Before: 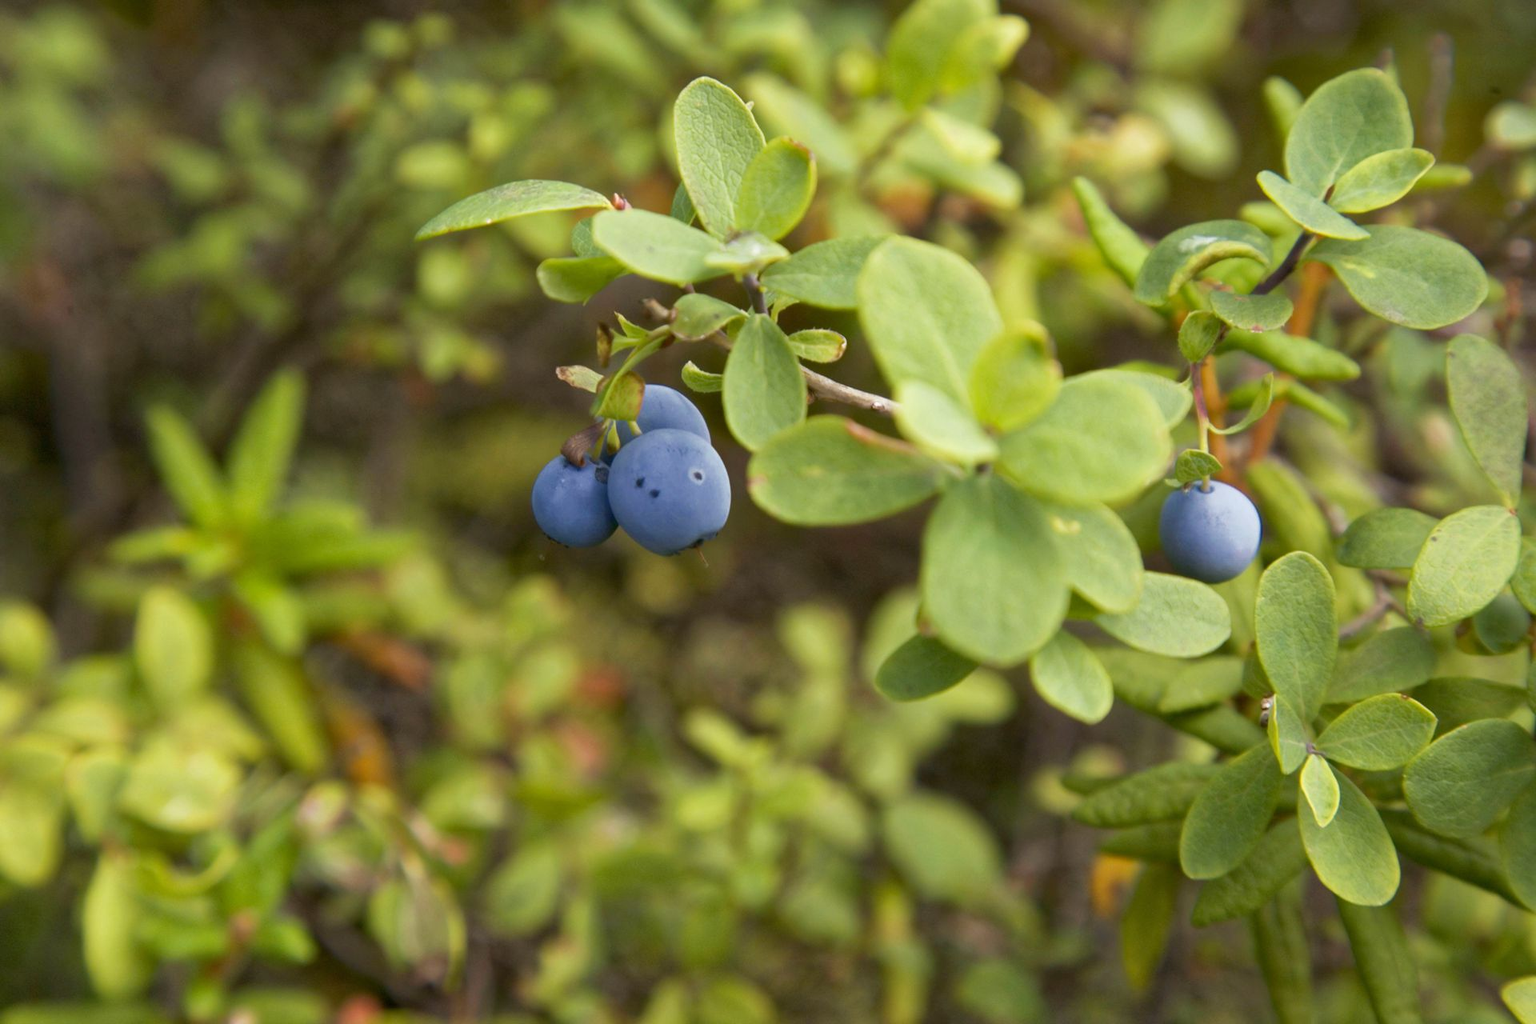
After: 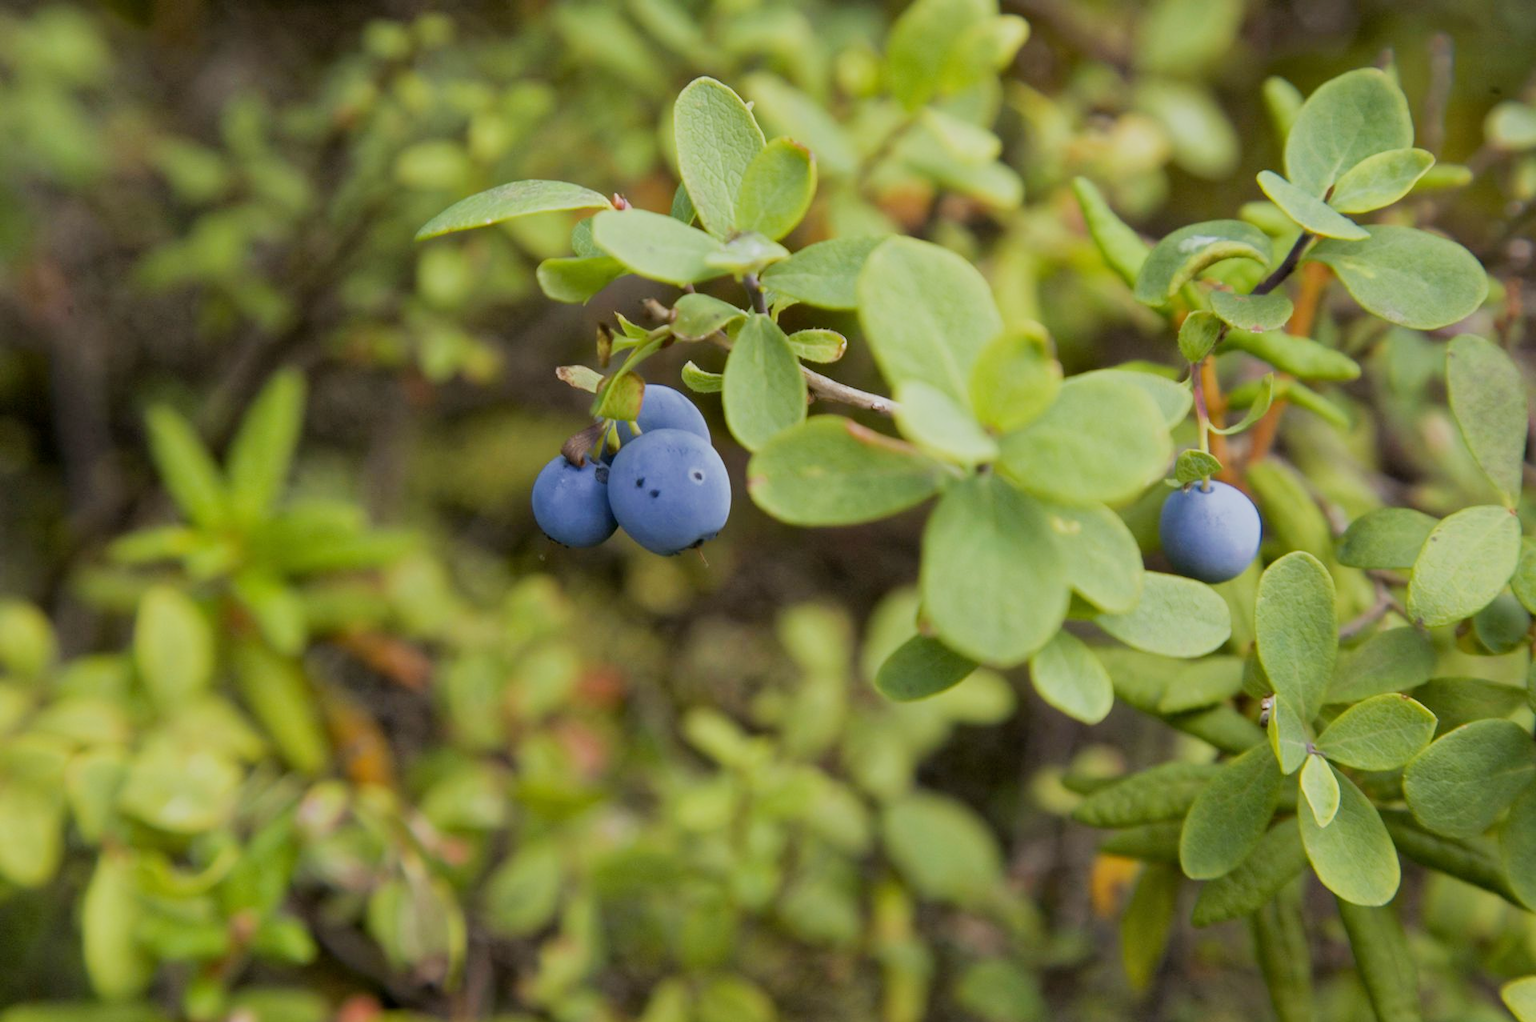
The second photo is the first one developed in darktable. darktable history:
exposure: exposure 0.178 EV, compensate exposure bias true, compensate highlight preservation false
white balance: red 0.983, blue 1.036
crop: top 0.05%, bottom 0.098%
filmic rgb: black relative exposure -7.65 EV, white relative exposure 4.56 EV, hardness 3.61
